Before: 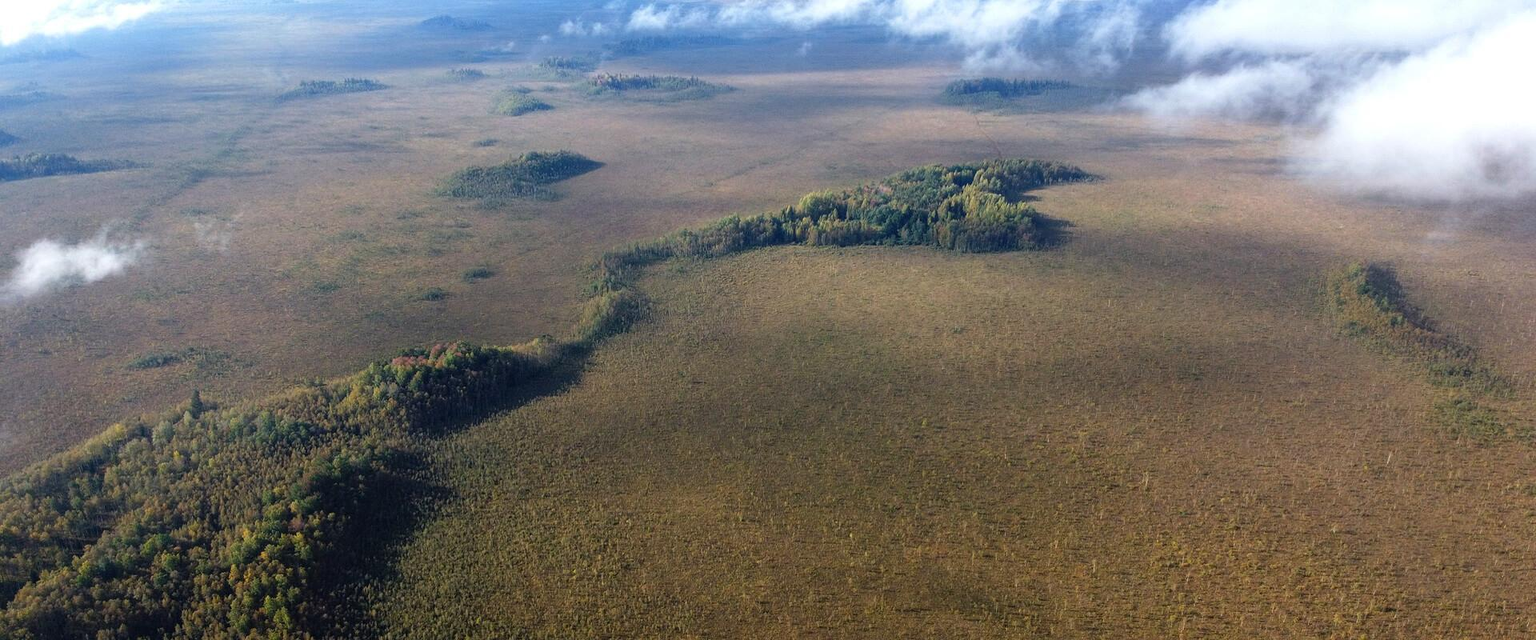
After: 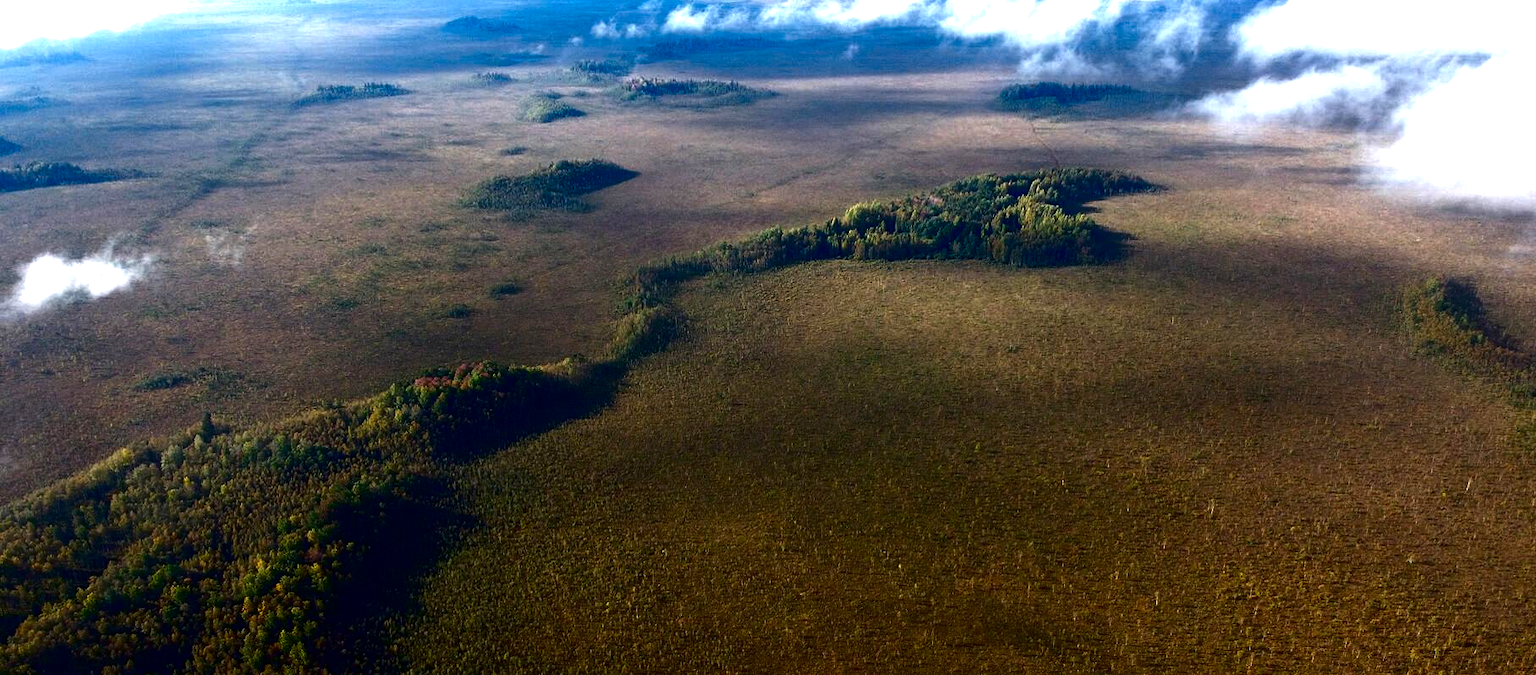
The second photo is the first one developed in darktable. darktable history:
contrast brightness saturation: contrast 0.093, brightness -0.6, saturation 0.168
base curve: preserve colors none
exposure: exposure 0.736 EV, compensate exposure bias true, compensate highlight preservation false
crop and rotate: left 0%, right 5.401%
color zones: curves: ch0 [(0, 0.5) (0.143, 0.5) (0.286, 0.5) (0.429, 0.5) (0.62, 0.489) (0.714, 0.445) (0.844, 0.496) (1, 0.5)]; ch1 [(0, 0.5) (0.143, 0.5) (0.286, 0.5) (0.429, 0.5) (0.571, 0.5) (0.714, 0.523) (0.857, 0.5) (1, 0.5)], mix 24.02%
